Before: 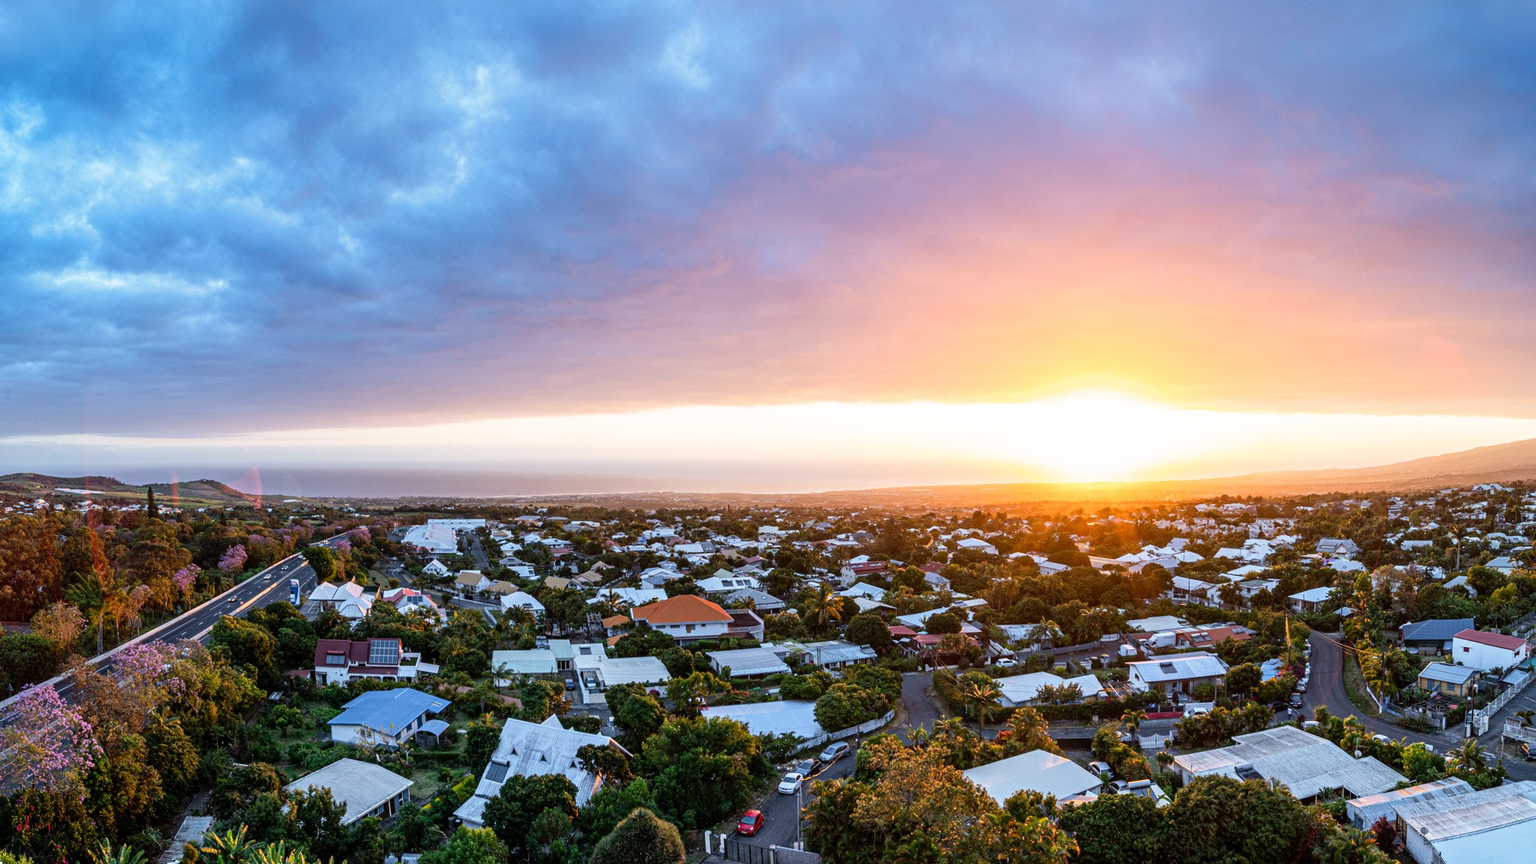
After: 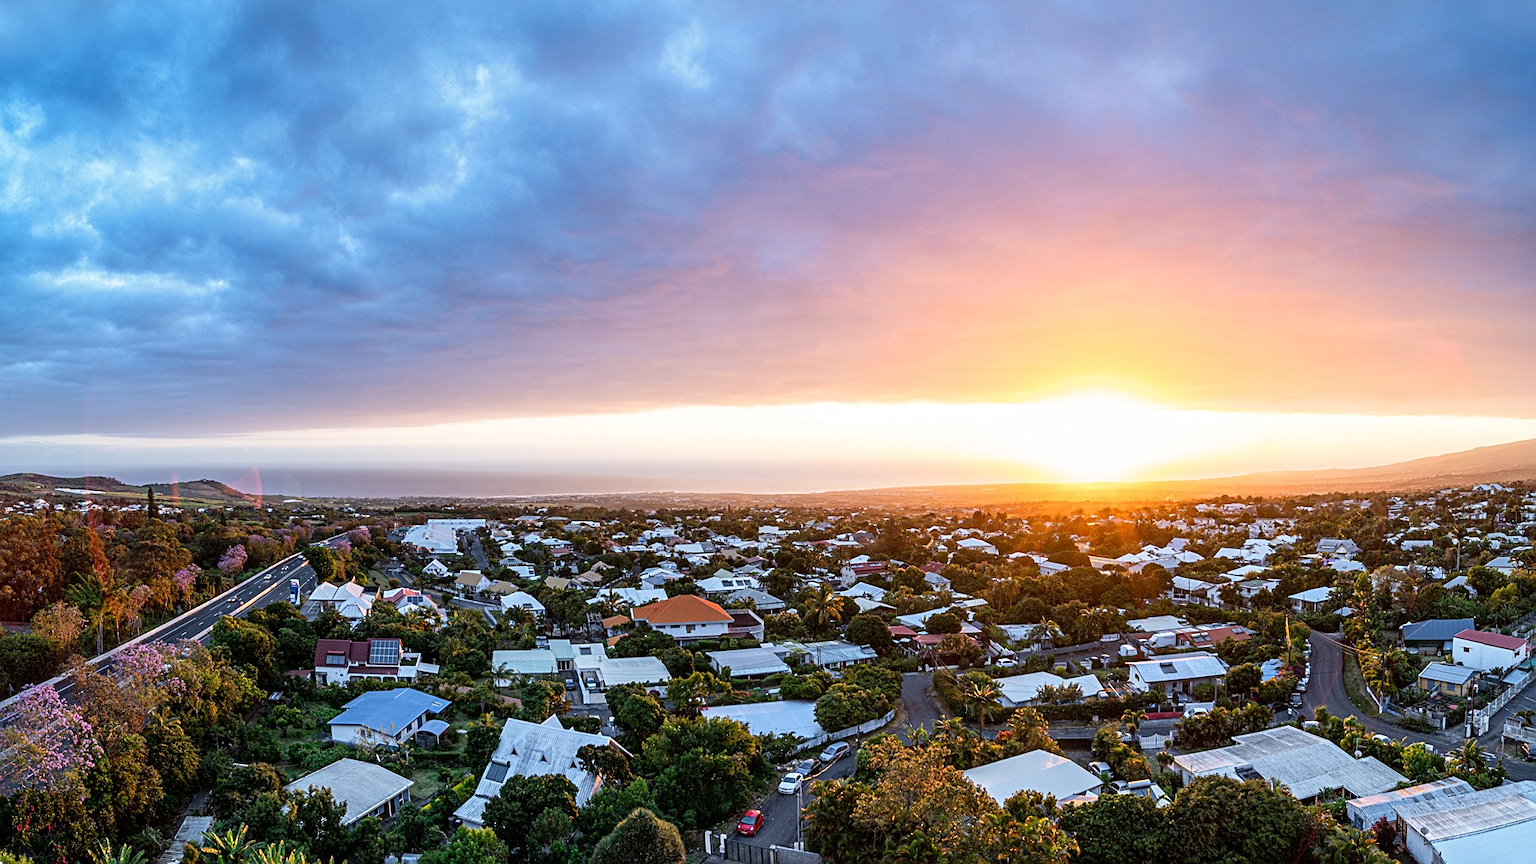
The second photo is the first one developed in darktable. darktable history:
sharpen: amount 0.485
local contrast: mode bilateral grid, contrast 15, coarseness 36, detail 105%, midtone range 0.2
